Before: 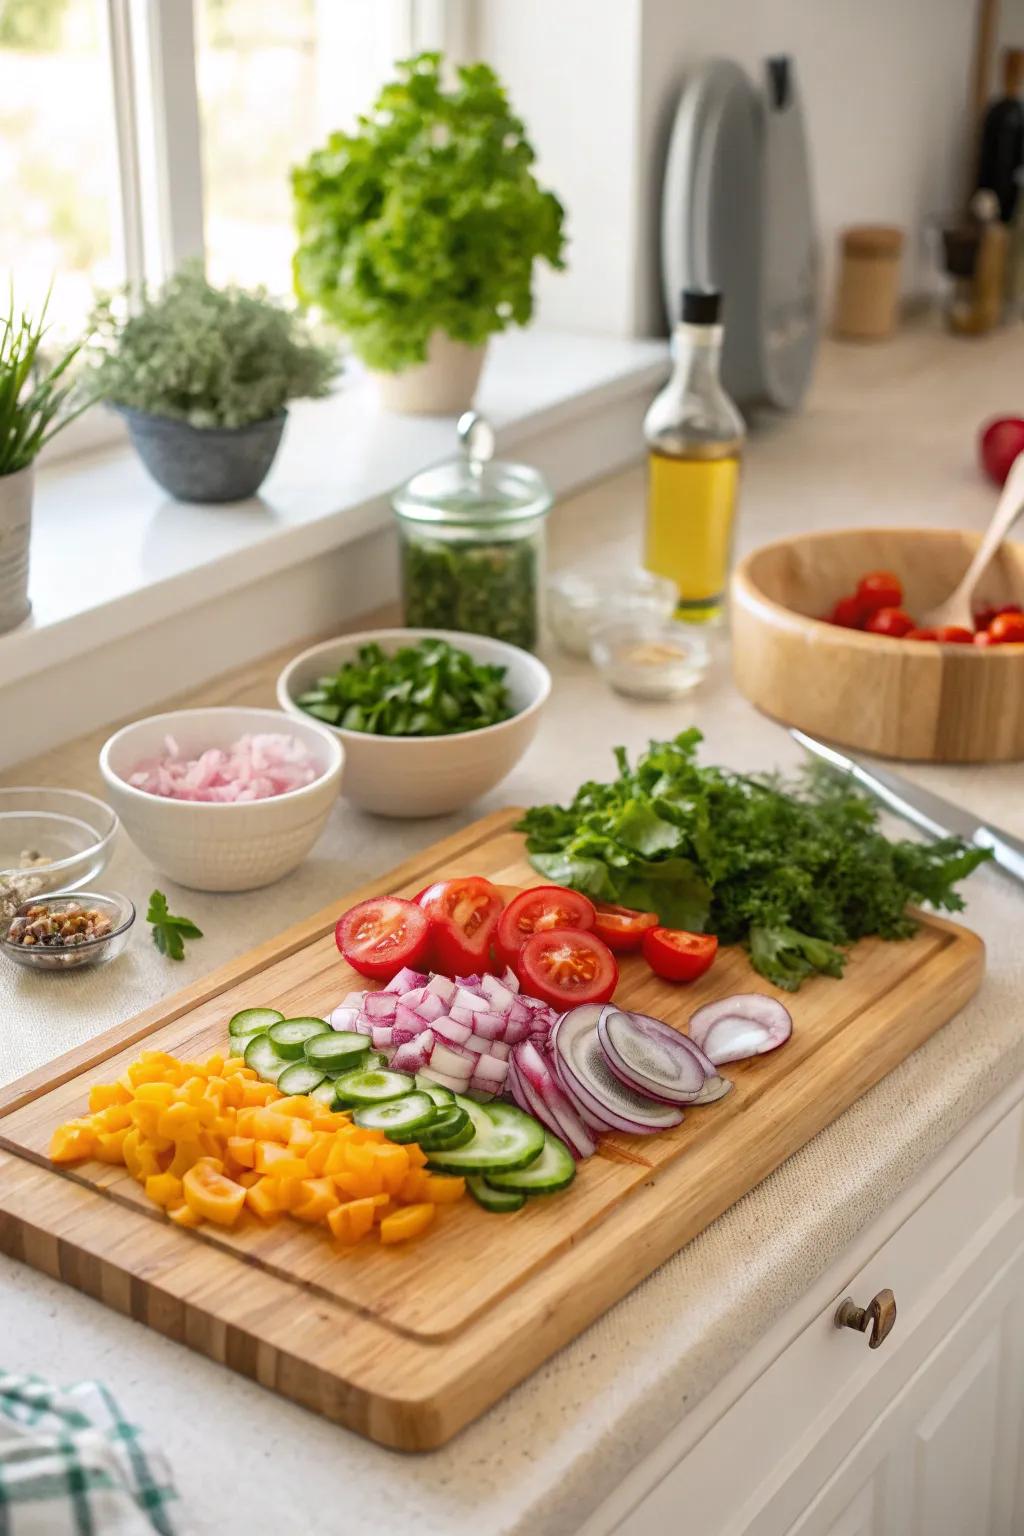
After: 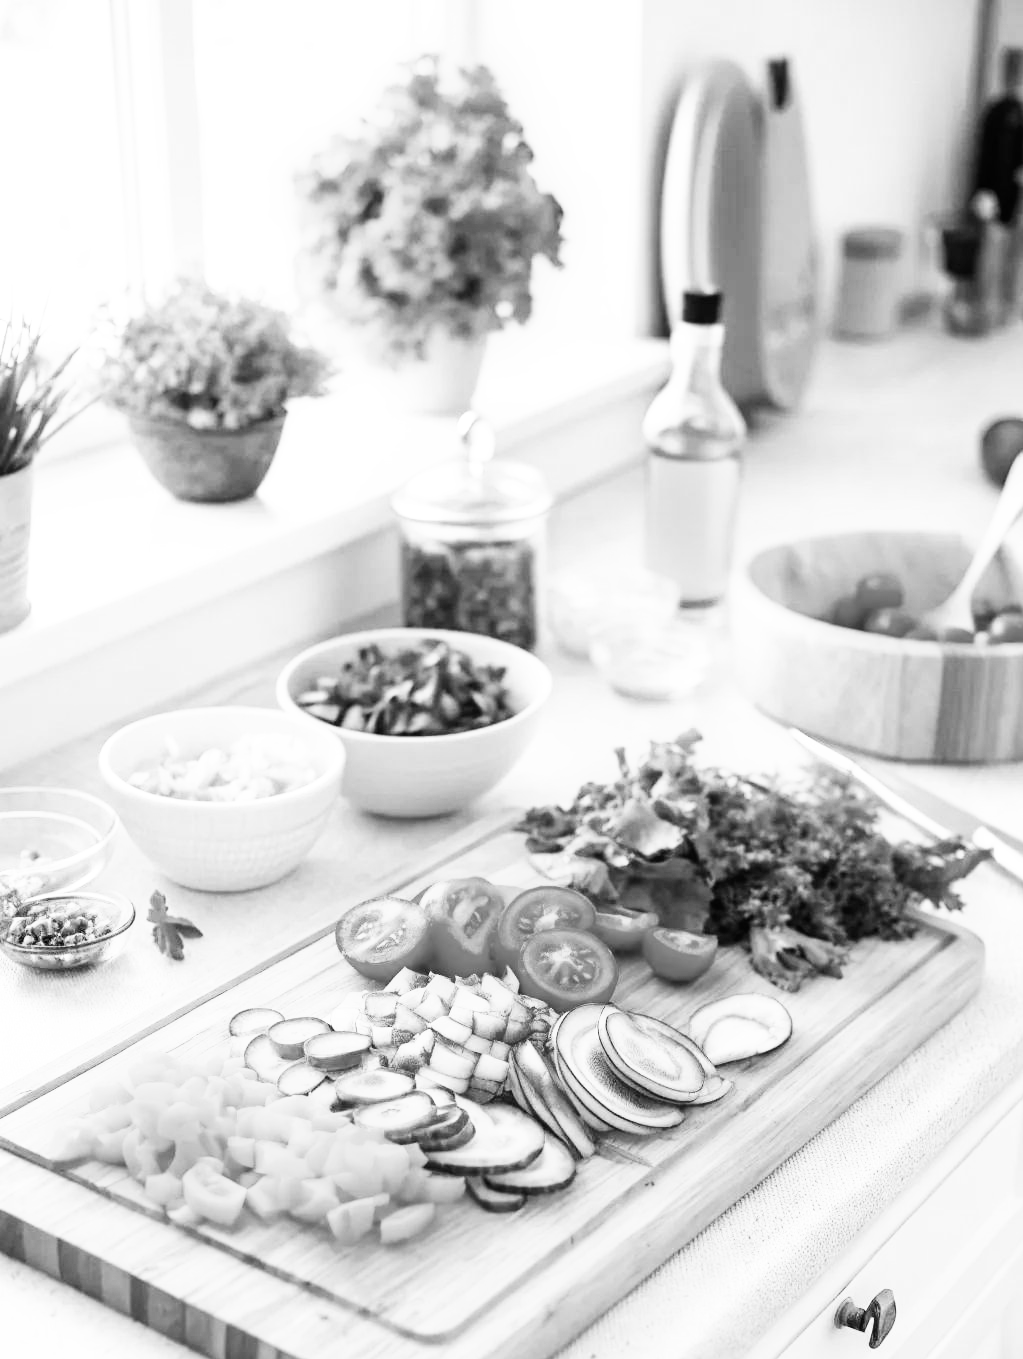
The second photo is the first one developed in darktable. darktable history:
crop and rotate: top 0%, bottom 11.49%
exposure: black level correction 0, exposure 0.2 EV, compensate exposure bias true, compensate highlight preservation false
monochrome: on, module defaults
base curve: curves: ch0 [(0, 0) (0.007, 0.004) (0.027, 0.03) (0.046, 0.07) (0.207, 0.54) (0.442, 0.872) (0.673, 0.972) (1, 1)], preserve colors none
